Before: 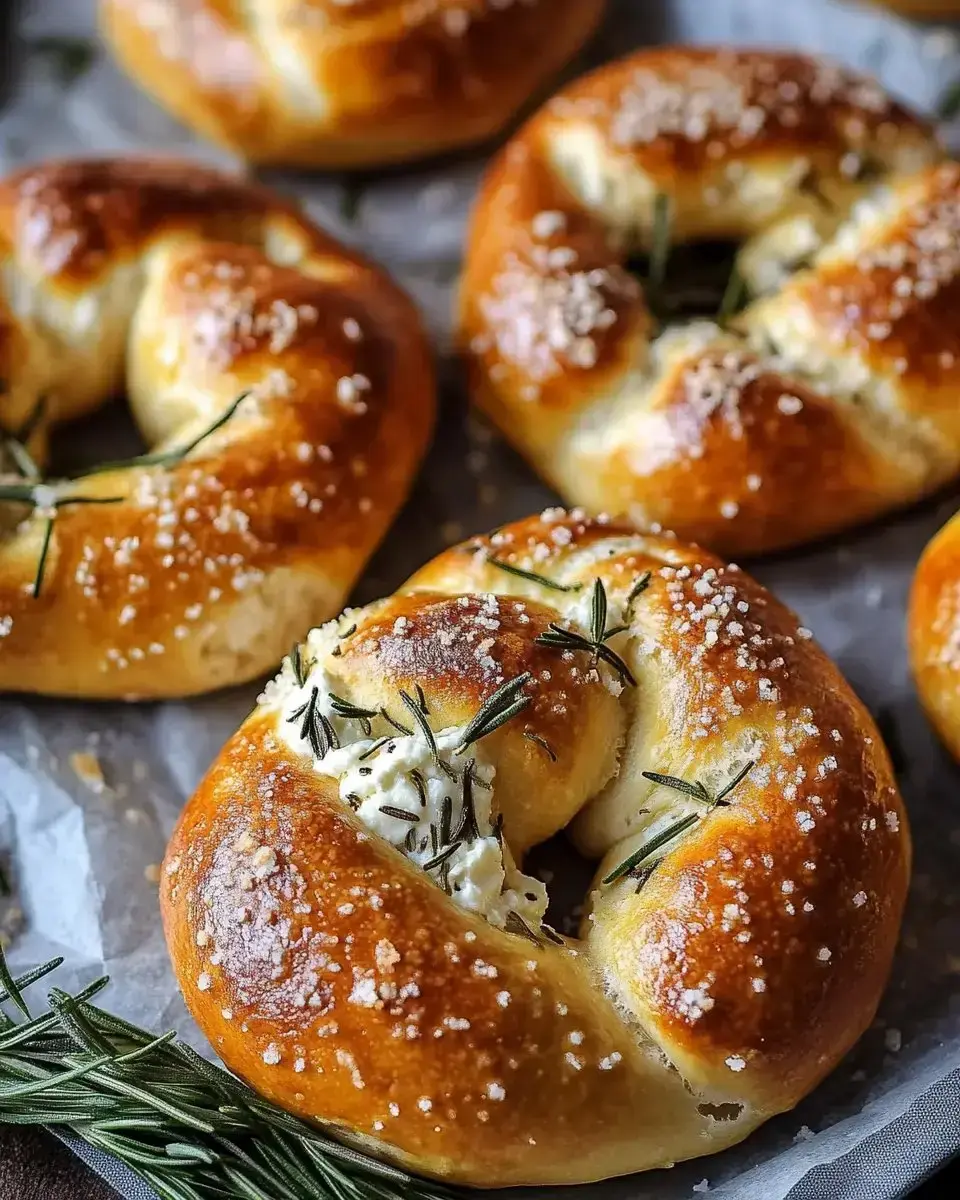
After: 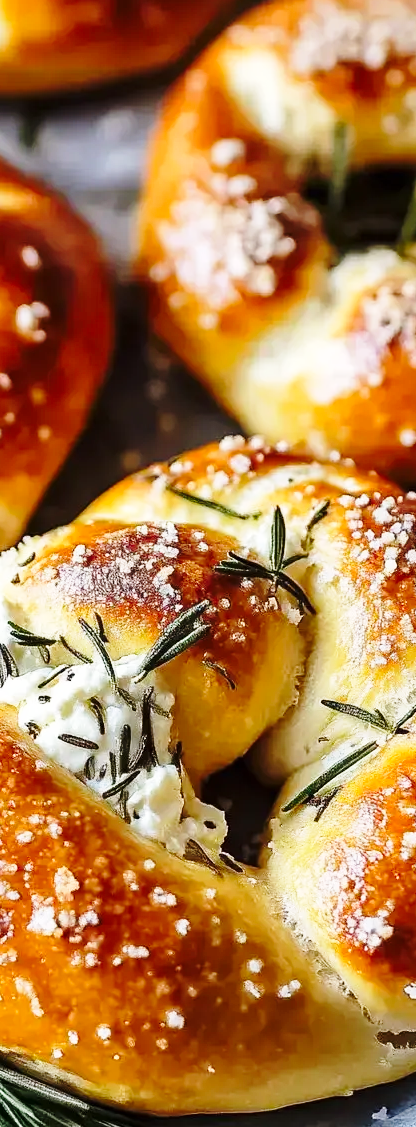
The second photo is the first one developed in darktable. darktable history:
base curve: curves: ch0 [(0, 0) (0.028, 0.03) (0.121, 0.232) (0.46, 0.748) (0.859, 0.968) (1, 1)], preserve colors none
crop: left 33.452%, top 6.025%, right 23.155%
